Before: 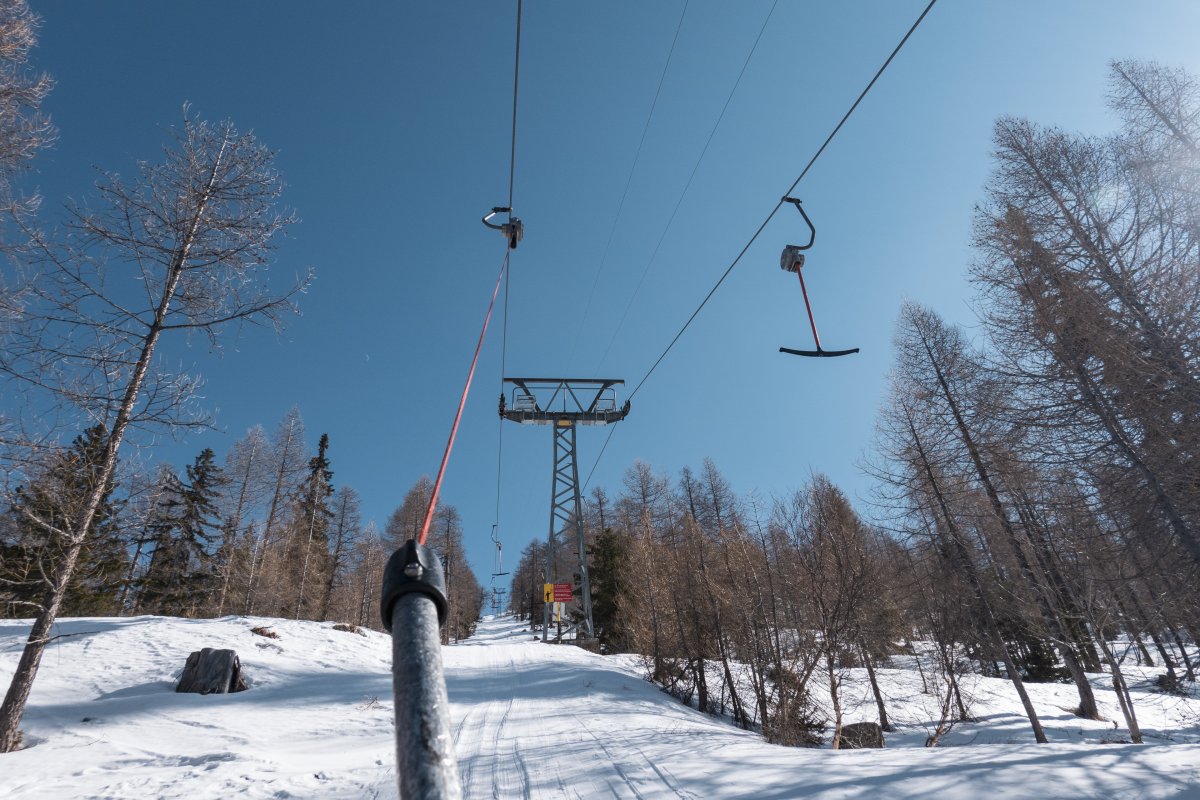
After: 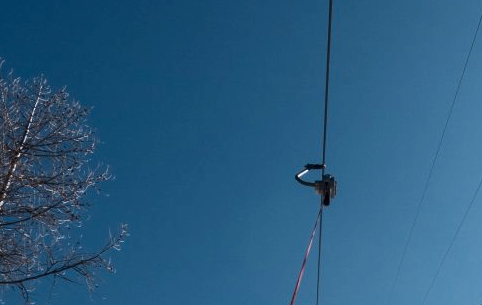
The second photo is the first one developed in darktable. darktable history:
crop: left 15.634%, top 5.454%, right 44.151%, bottom 56.327%
tone equalizer: -7 EV 0.117 EV, smoothing 1
contrast brightness saturation: contrast 0.199, brightness -0.111, saturation 0.101
